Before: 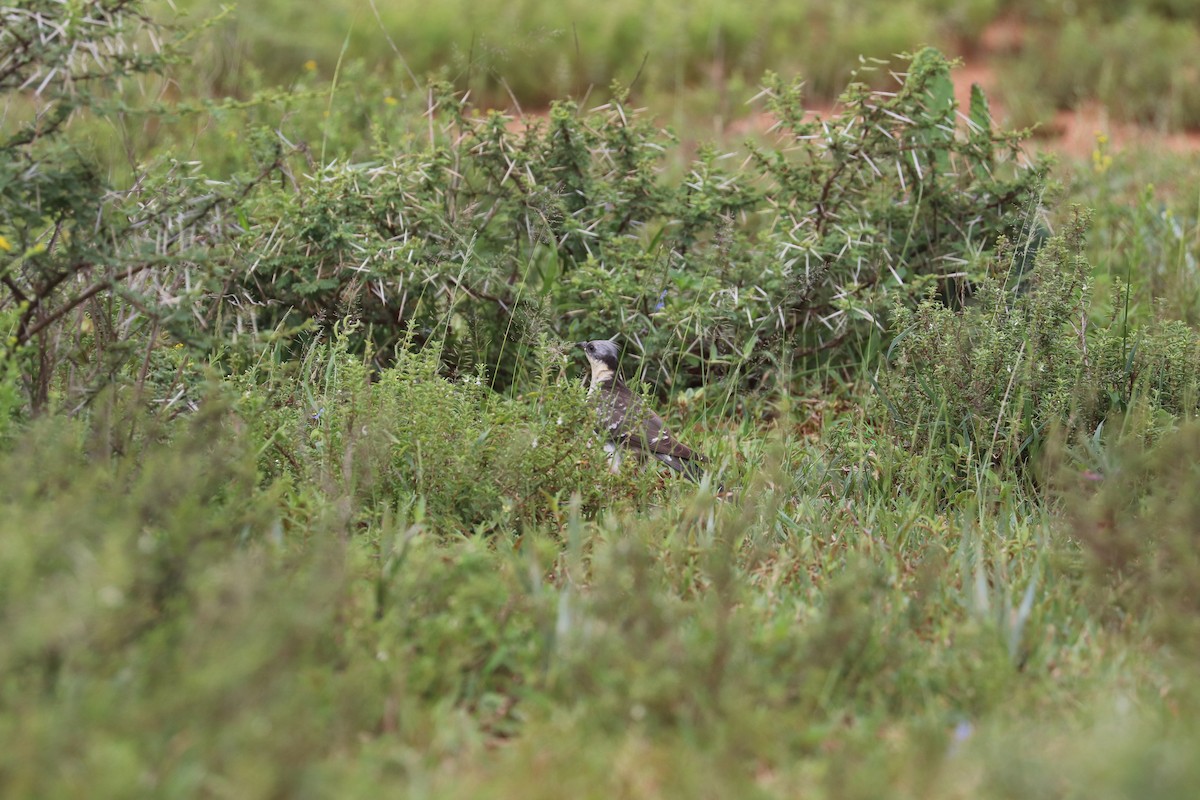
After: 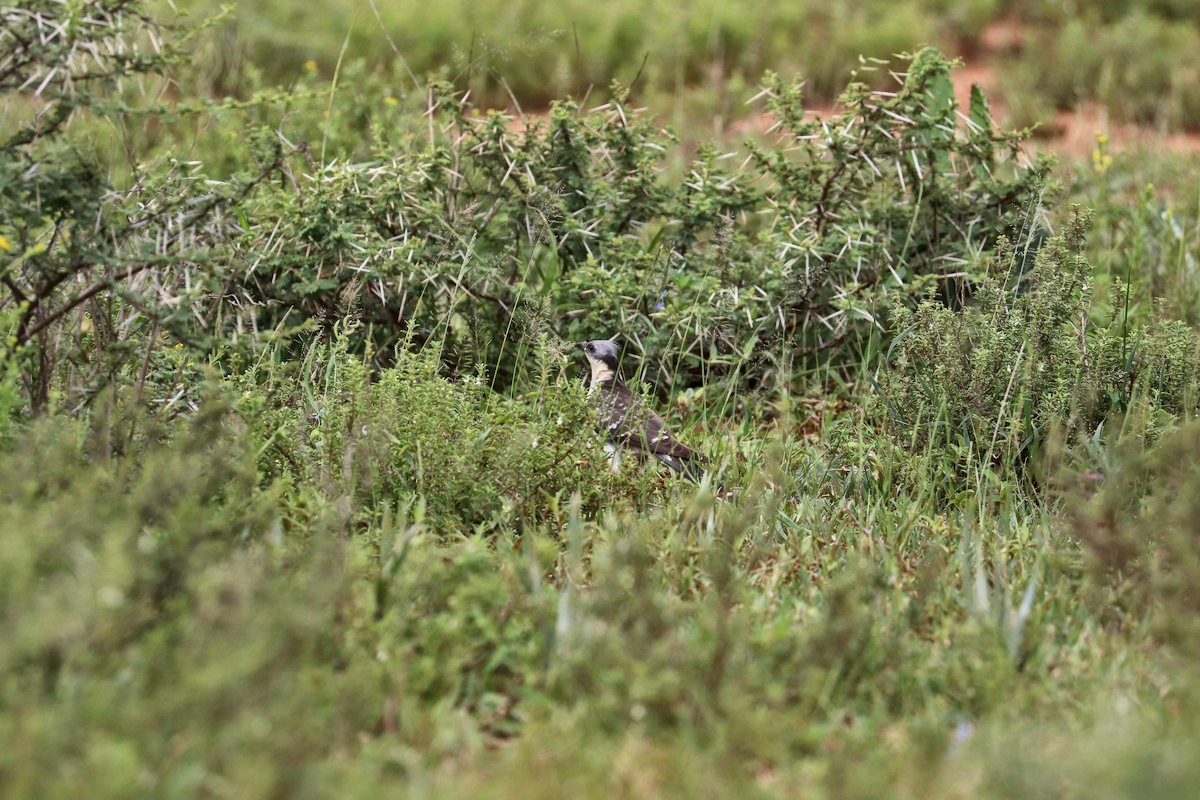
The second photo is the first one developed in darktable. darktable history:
local contrast: mode bilateral grid, contrast 20, coarseness 18, detail 163%, midtone range 0.2
color correction: highlights b* 2.91
